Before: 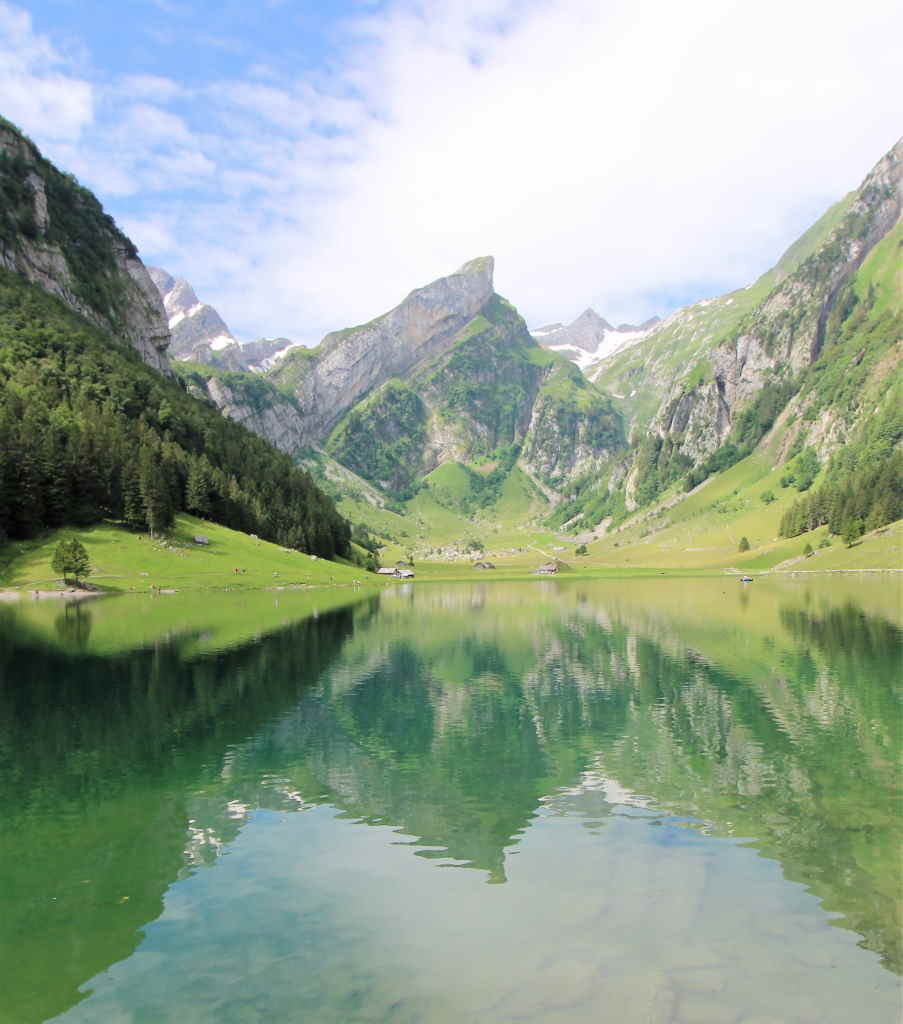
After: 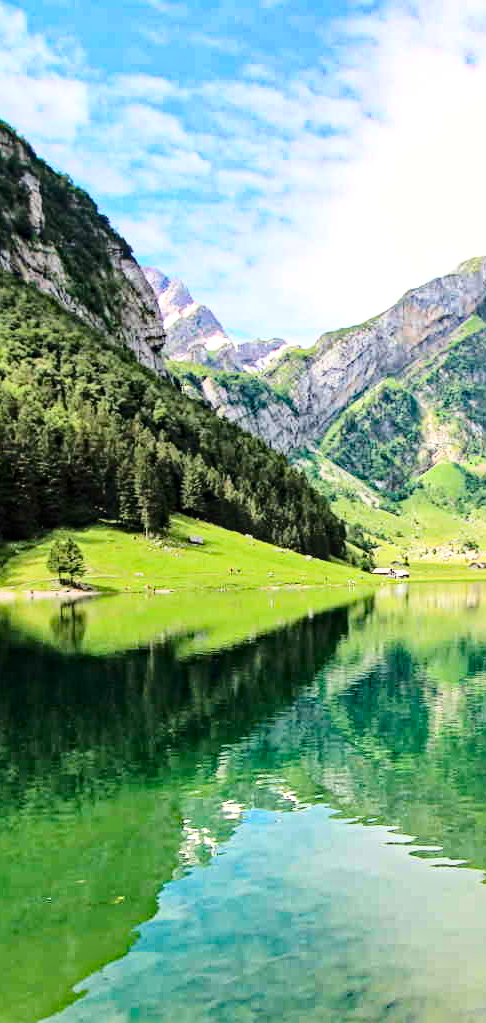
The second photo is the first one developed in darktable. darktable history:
shadows and highlights: highlights color adjustment 0%, low approximation 0.01, soften with gaussian
contrast brightness saturation: contrast 0.14
crop: left 0.587%, right 45.588%, bottom 0.086%
haze removal: strength 0.53, distance 0.925, compatibility mode true, adaptive false
white balance: red 1.009, blue 0.985
base curve: curves: ch0 [(0, 0) (0.032, 0.037) (0.105, 0.228) (0.435, 0.76) (0.856, 0.983) (1, 1)]
local contrast: on, module defaults
sharpen: amount 0.2
